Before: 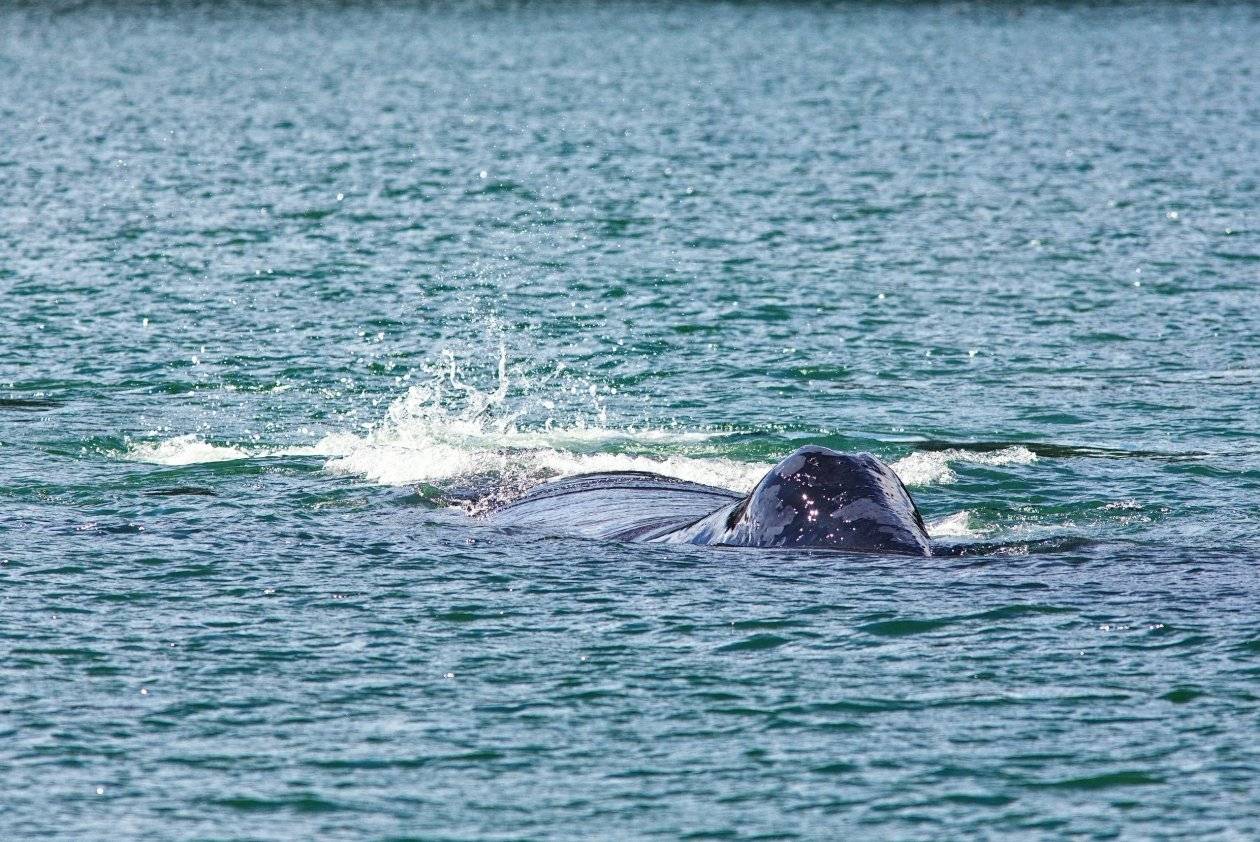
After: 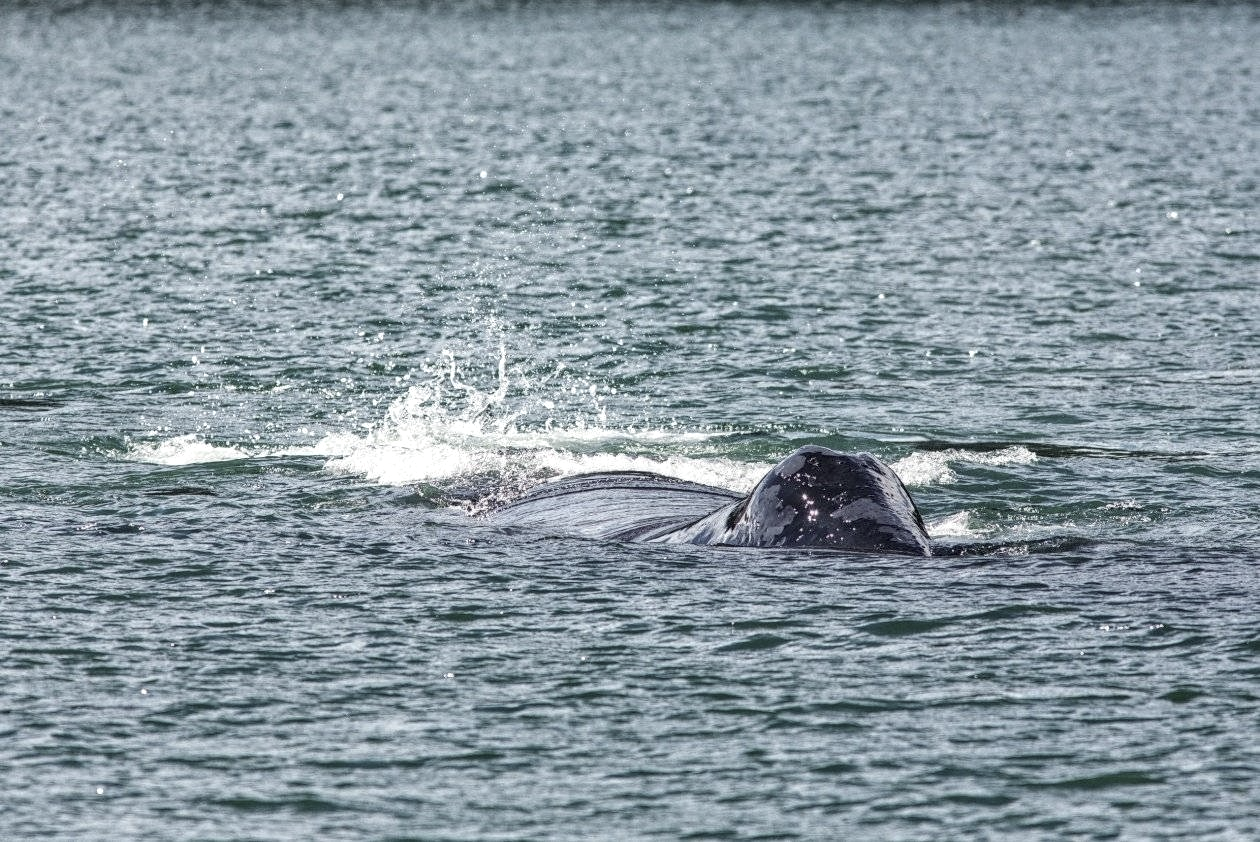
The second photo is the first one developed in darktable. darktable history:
local contrast: on, module defaults
color zones: curves: ch0 [(0, 0.6) (0.129, 0.585) (0.193, 0.596) (0.429, 0.5) (0.571, 0.5) (0.714, 0.5) (0.857, 0.5) (1, 0.6)]; ch1 [(0, 0.453) (0.112, 0.245) (0.213, 0.252) (0.429, 0.233) (0.571, 0.231) (0.683, 0.242) (0.857, 0.296) (1, 0.453)]
